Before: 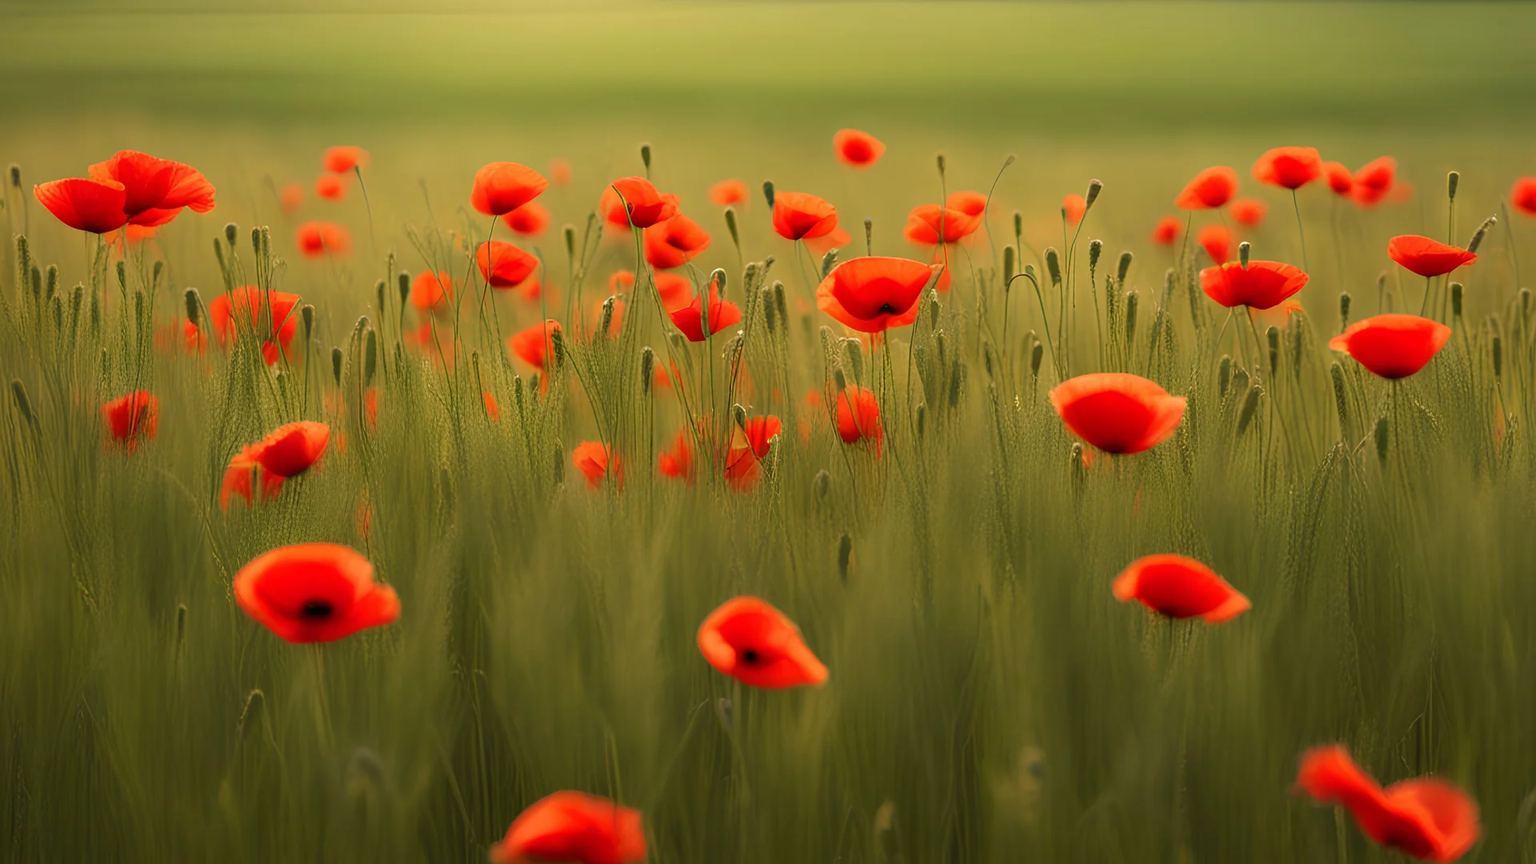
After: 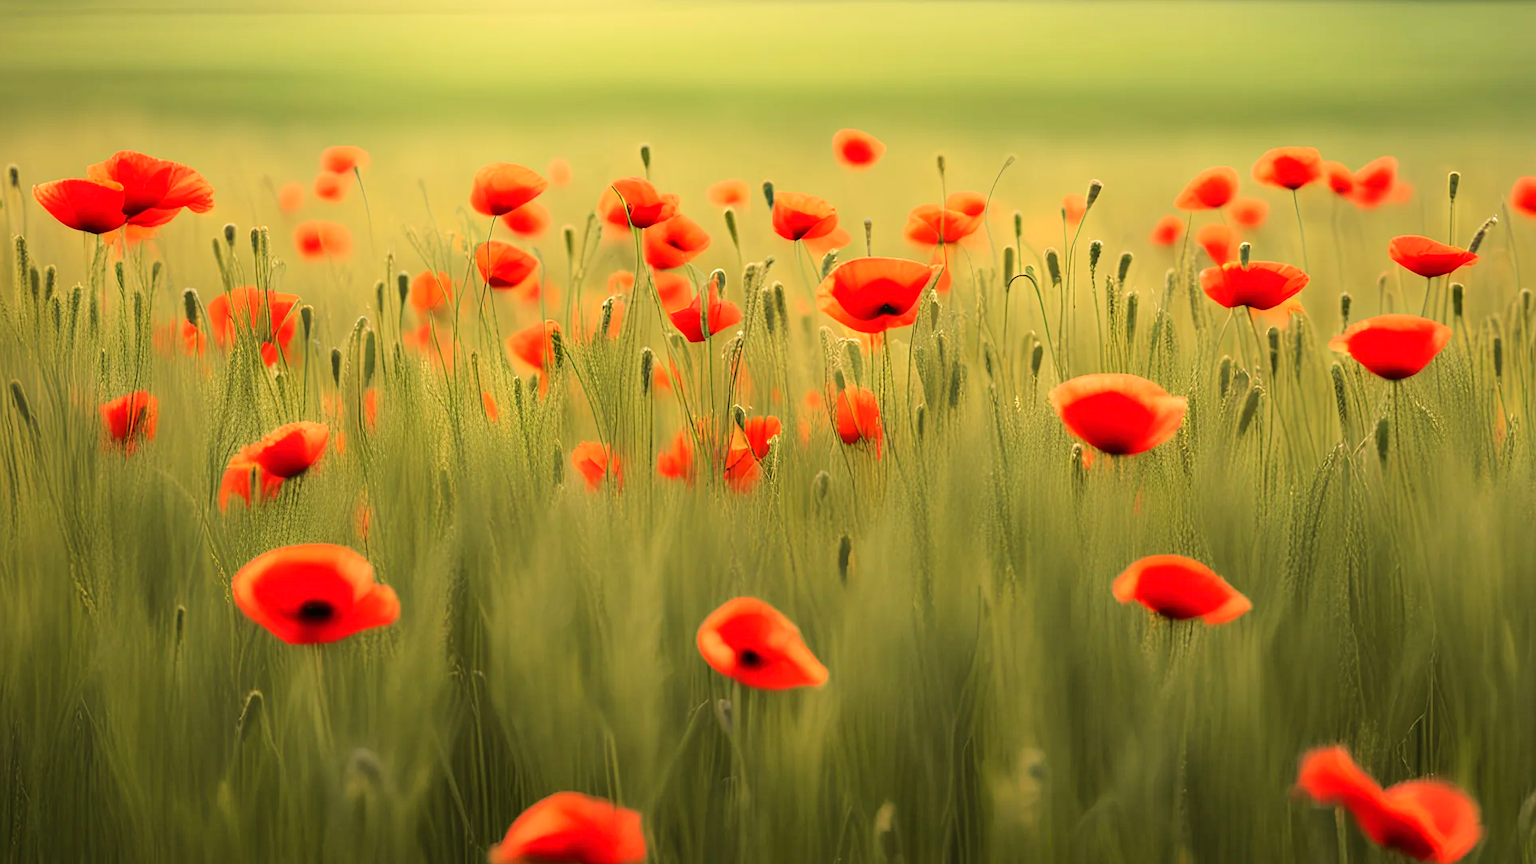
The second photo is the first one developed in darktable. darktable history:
crop: left 0.131%
base curve: curves: ch0 [(0, 0) (0.028, 0.03) (0.121, 0.232) (0.46, 0.748) (0.859, 0.968) (1, 1)]
